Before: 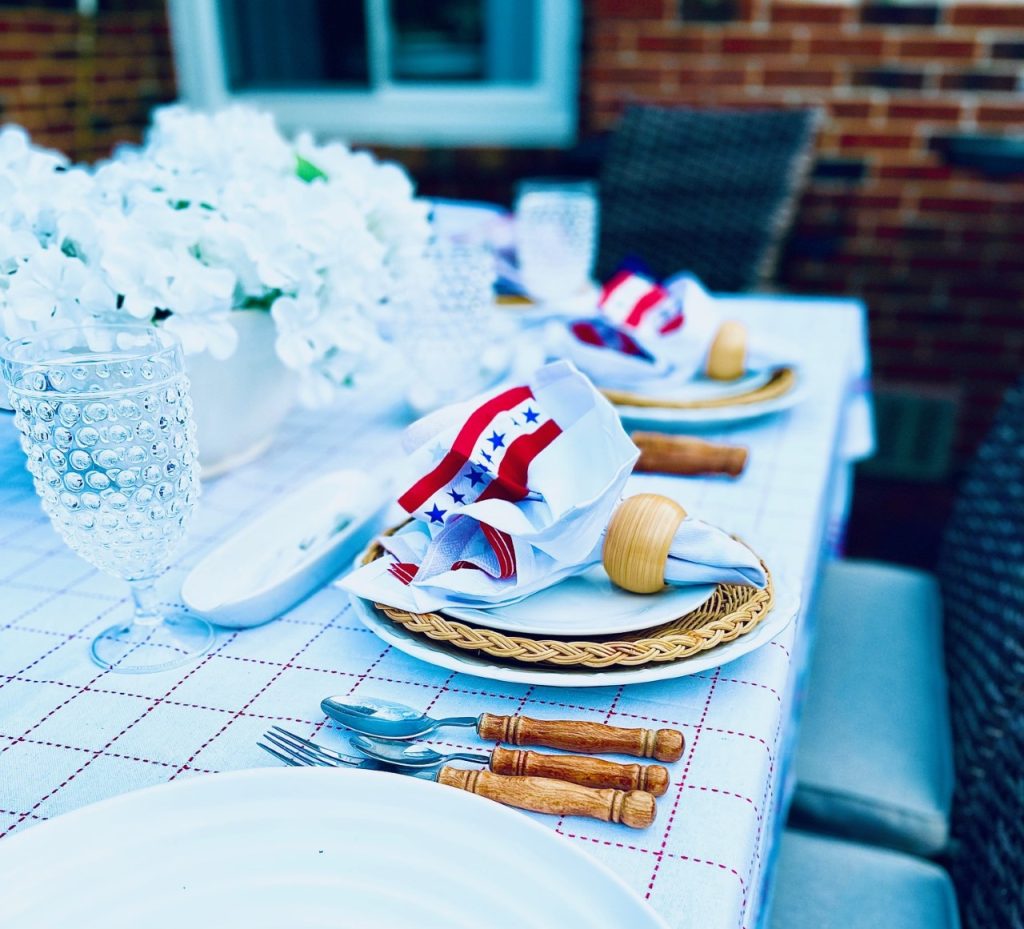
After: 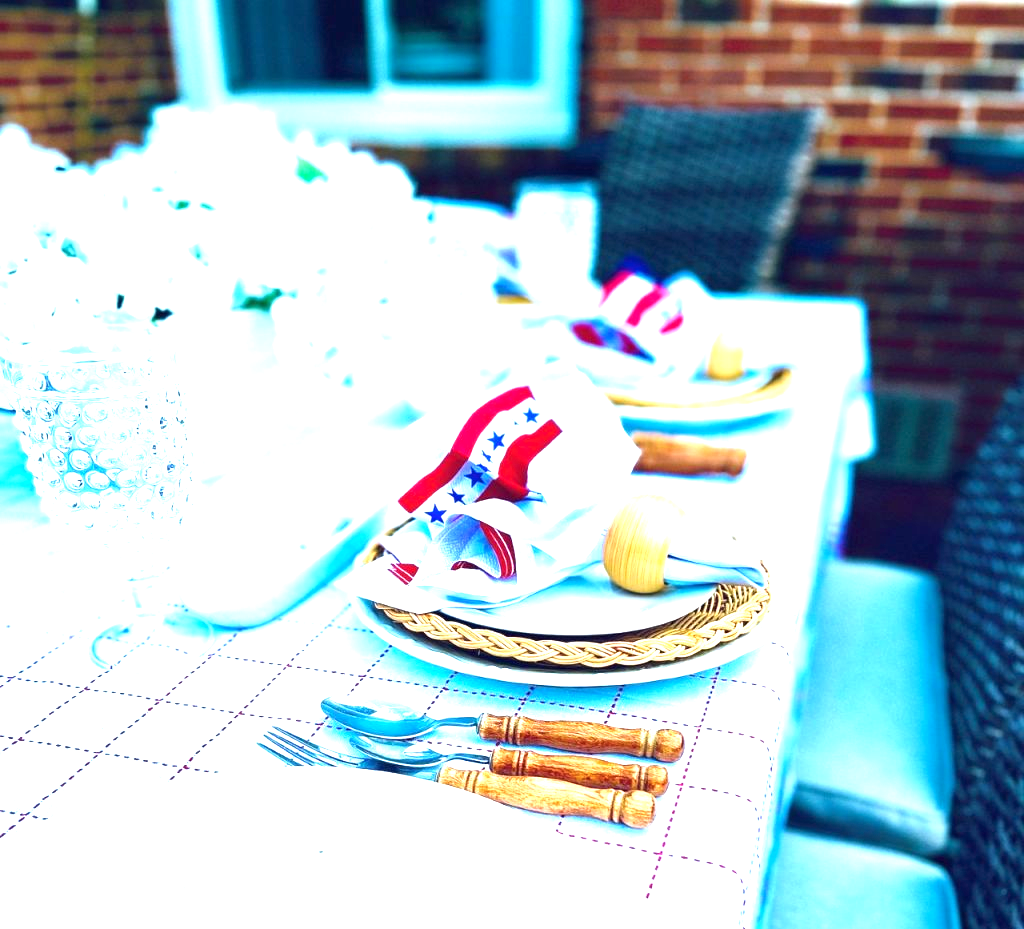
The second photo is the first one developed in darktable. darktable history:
color balance rgb: perceptual saturation grading › global saturation 0.107%, global vibrance 9.41%
exposure: black level correction 0, exposure 1.391 EV, compensate highlight preservation false
